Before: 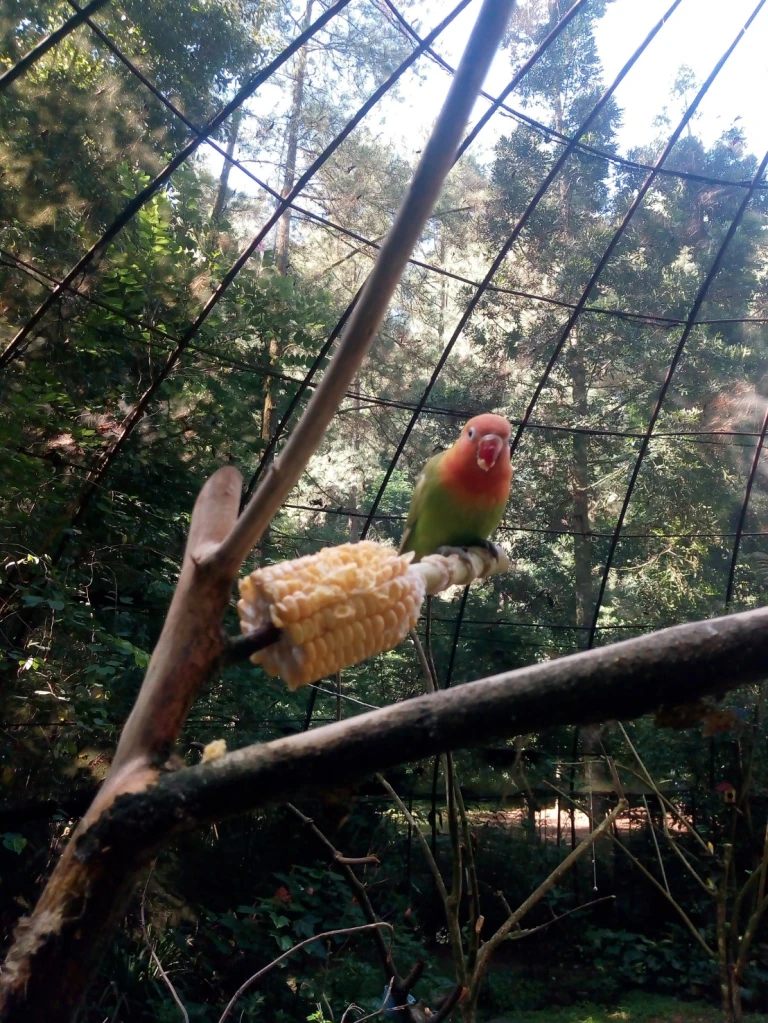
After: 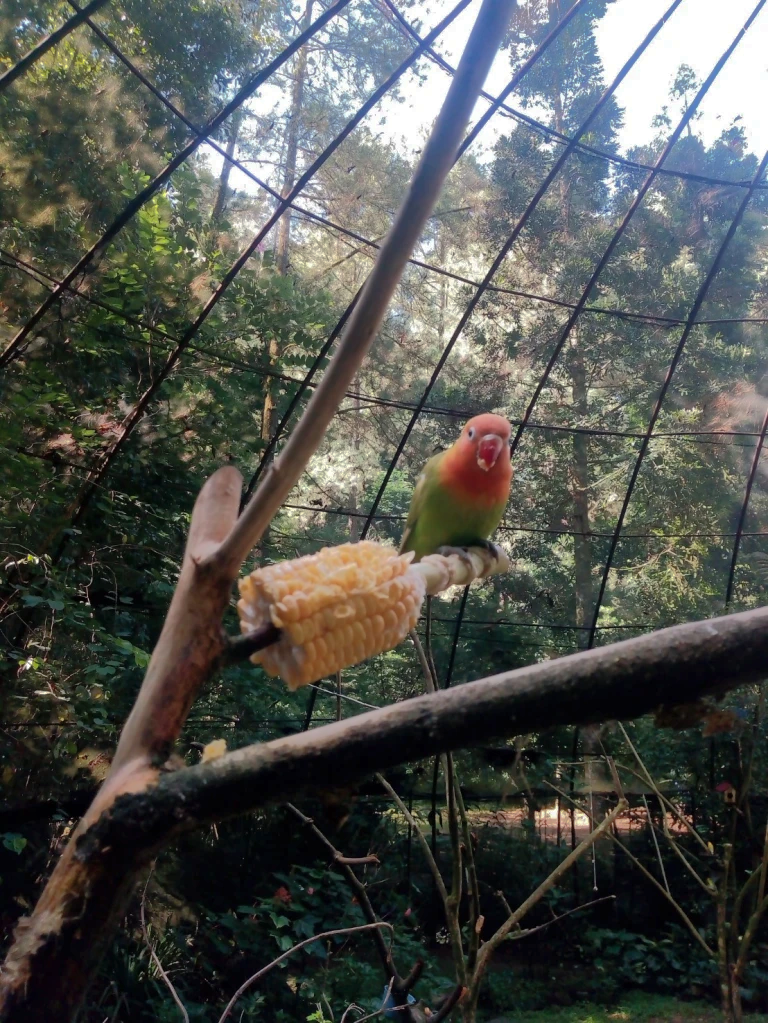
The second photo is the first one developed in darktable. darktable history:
shadows and highlights: shadows 38.03, highlights -74.26
